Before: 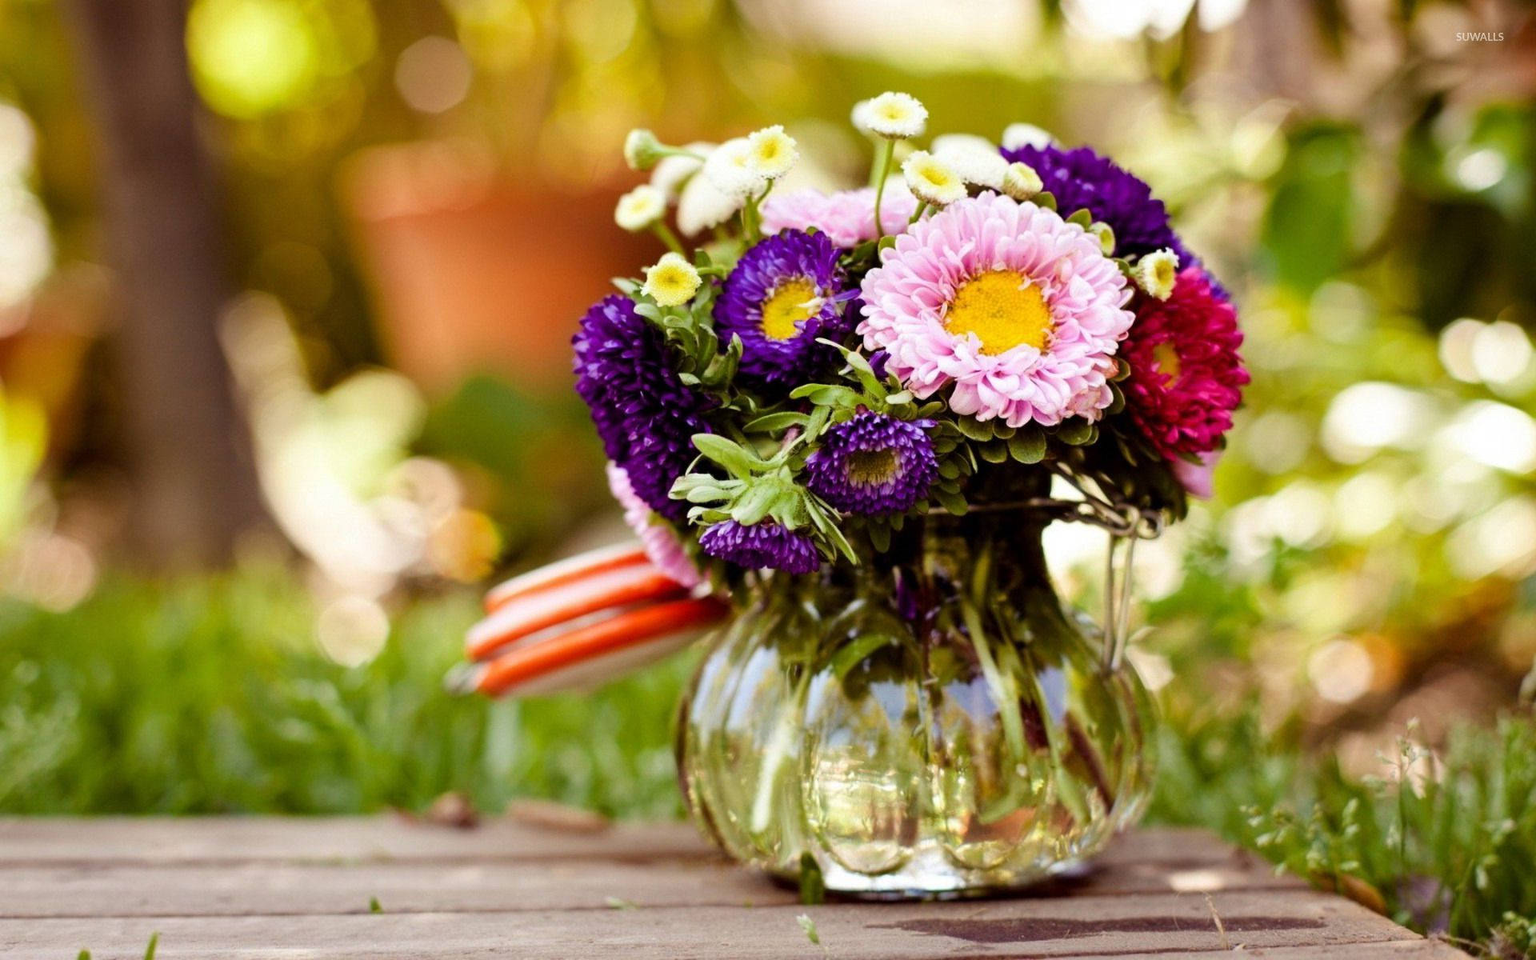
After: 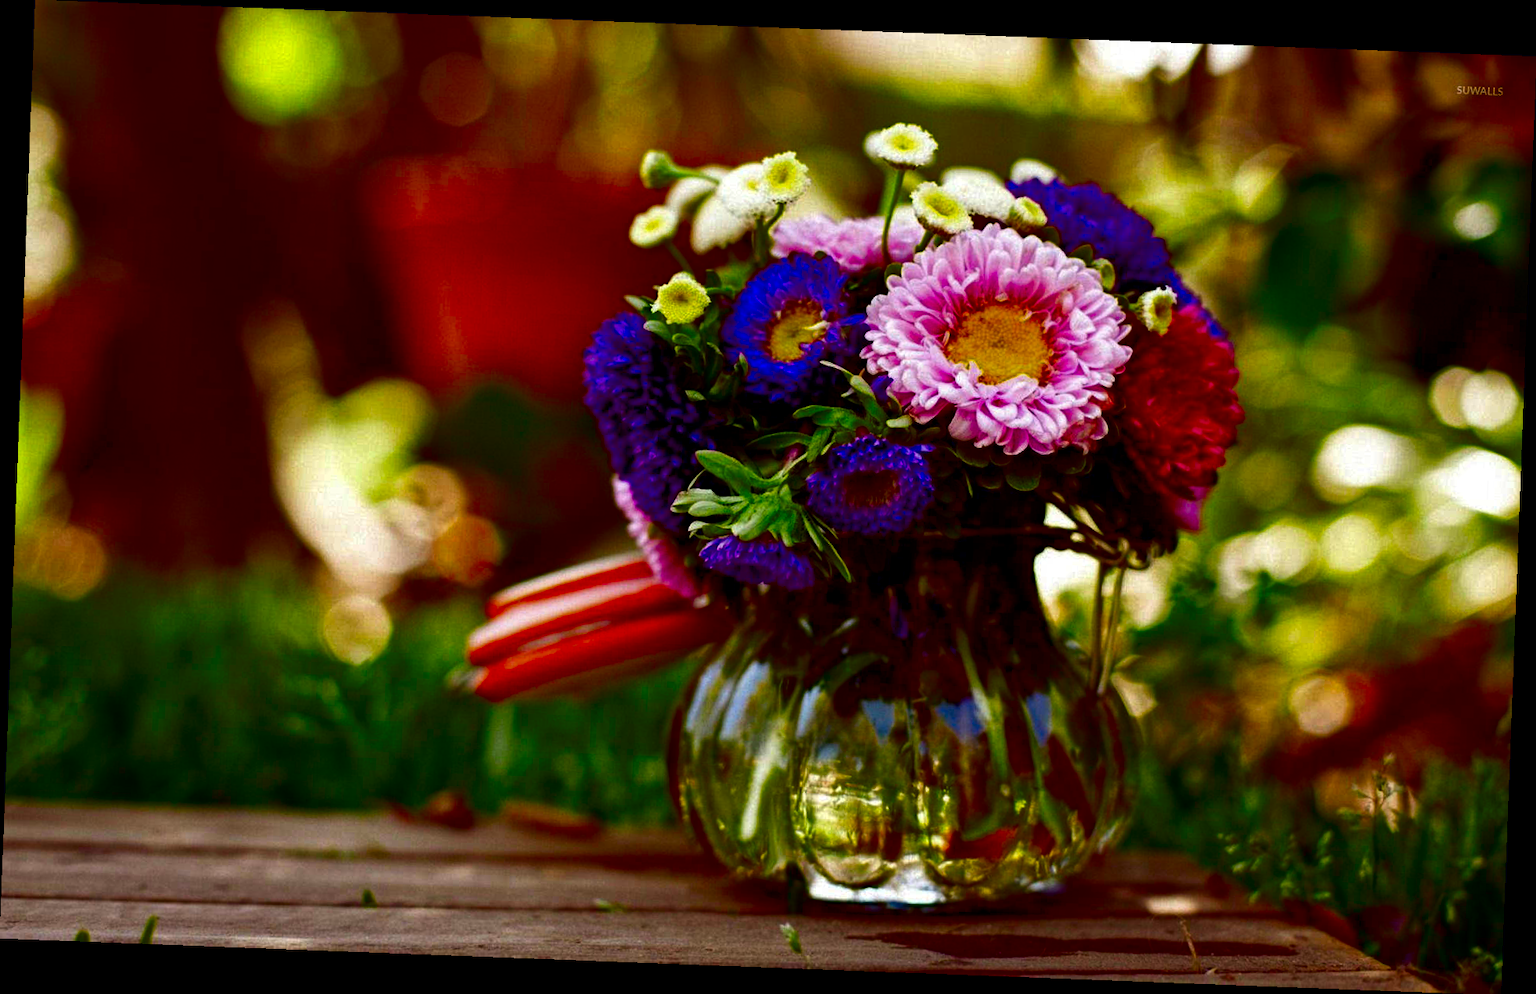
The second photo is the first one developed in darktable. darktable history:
color balance rgb: global vibrance 6.81%, saturation formula JzAzBz (2021)
local contrast: highlights 100%, shadows 100%, detail 120%, midtone range 0.2
contrast brightness saturation: brightness -1, saturation 1
rotate and perspective: rotation 2.17°, automatic cropping off
white balance: emerald 1
